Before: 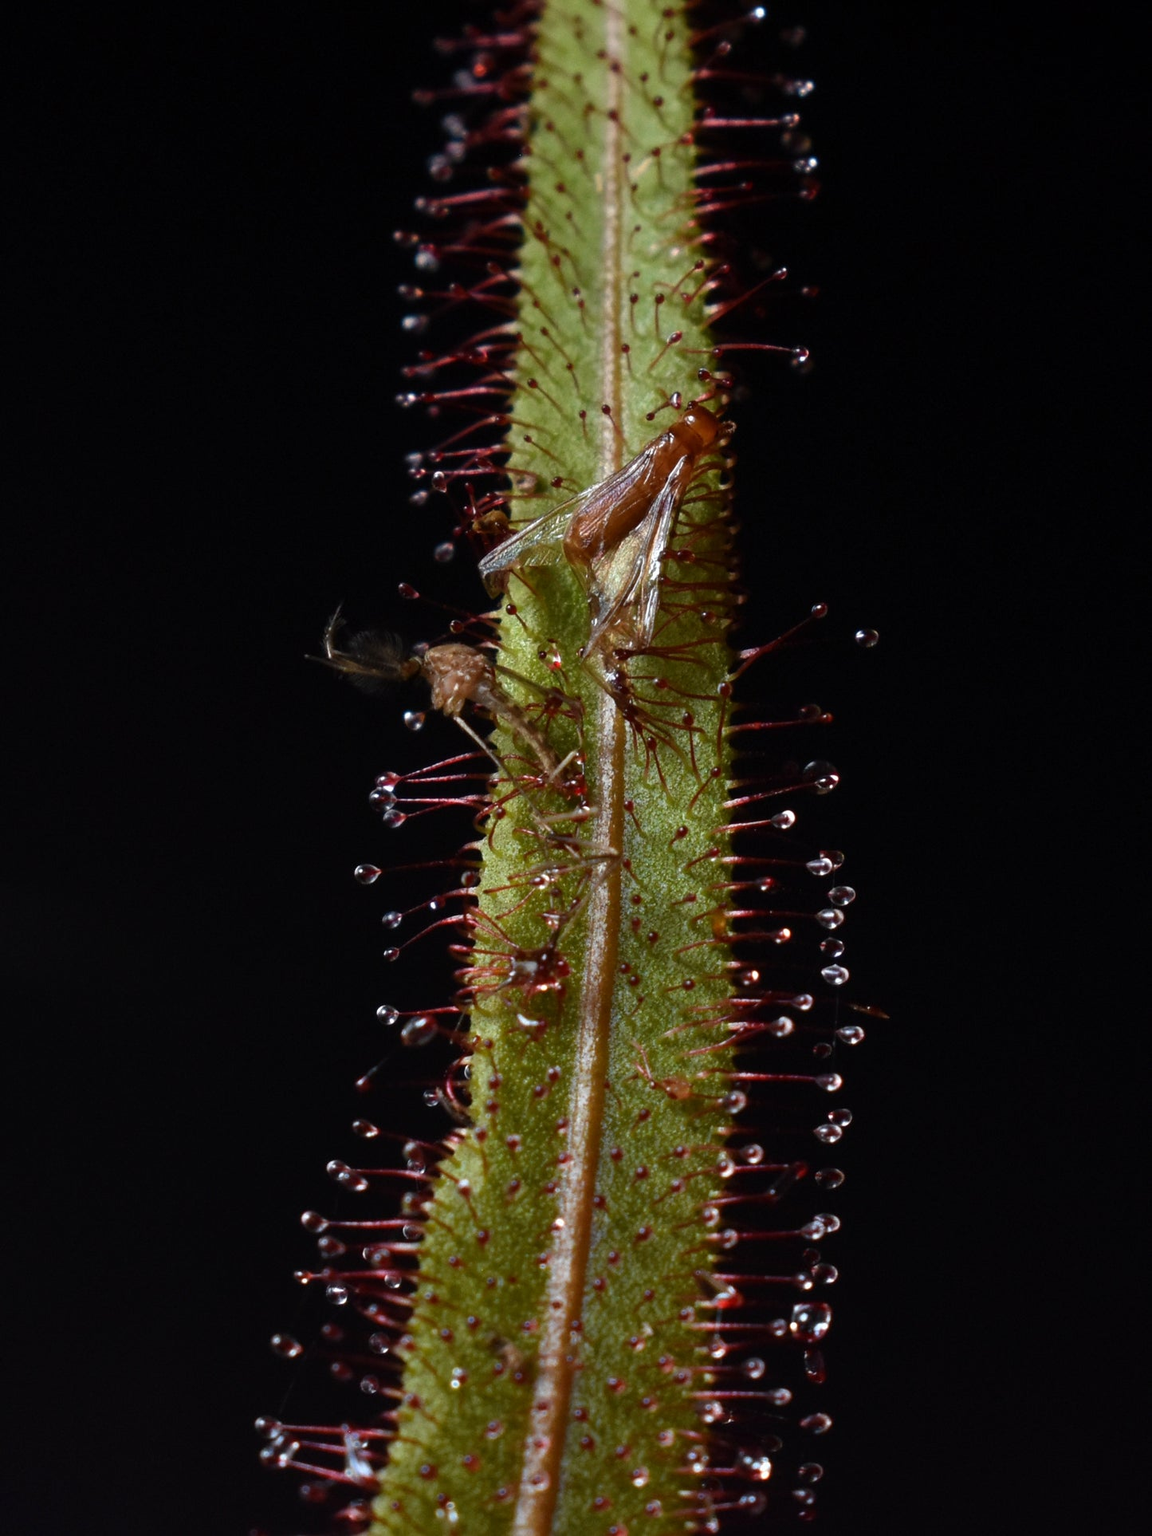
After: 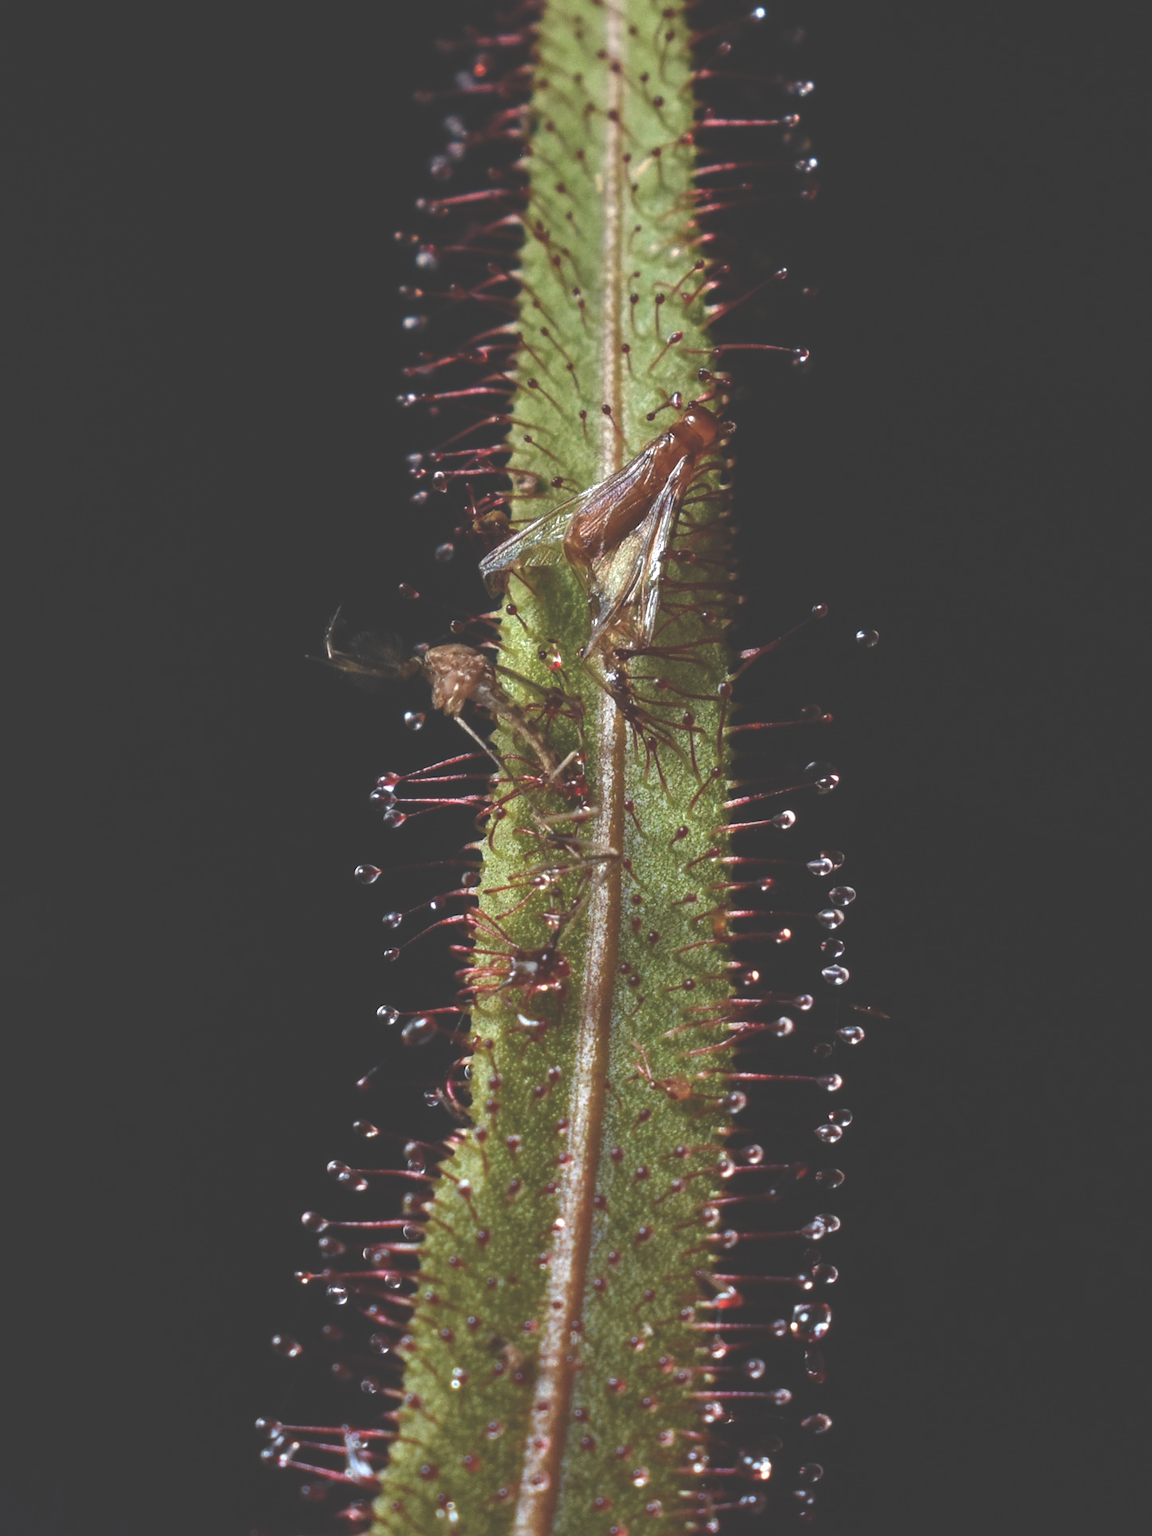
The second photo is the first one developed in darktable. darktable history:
exposure: black level correction -0.041, exposure 0.064 EV, compensate highlight preservation false
local contrast: on, module defaults
